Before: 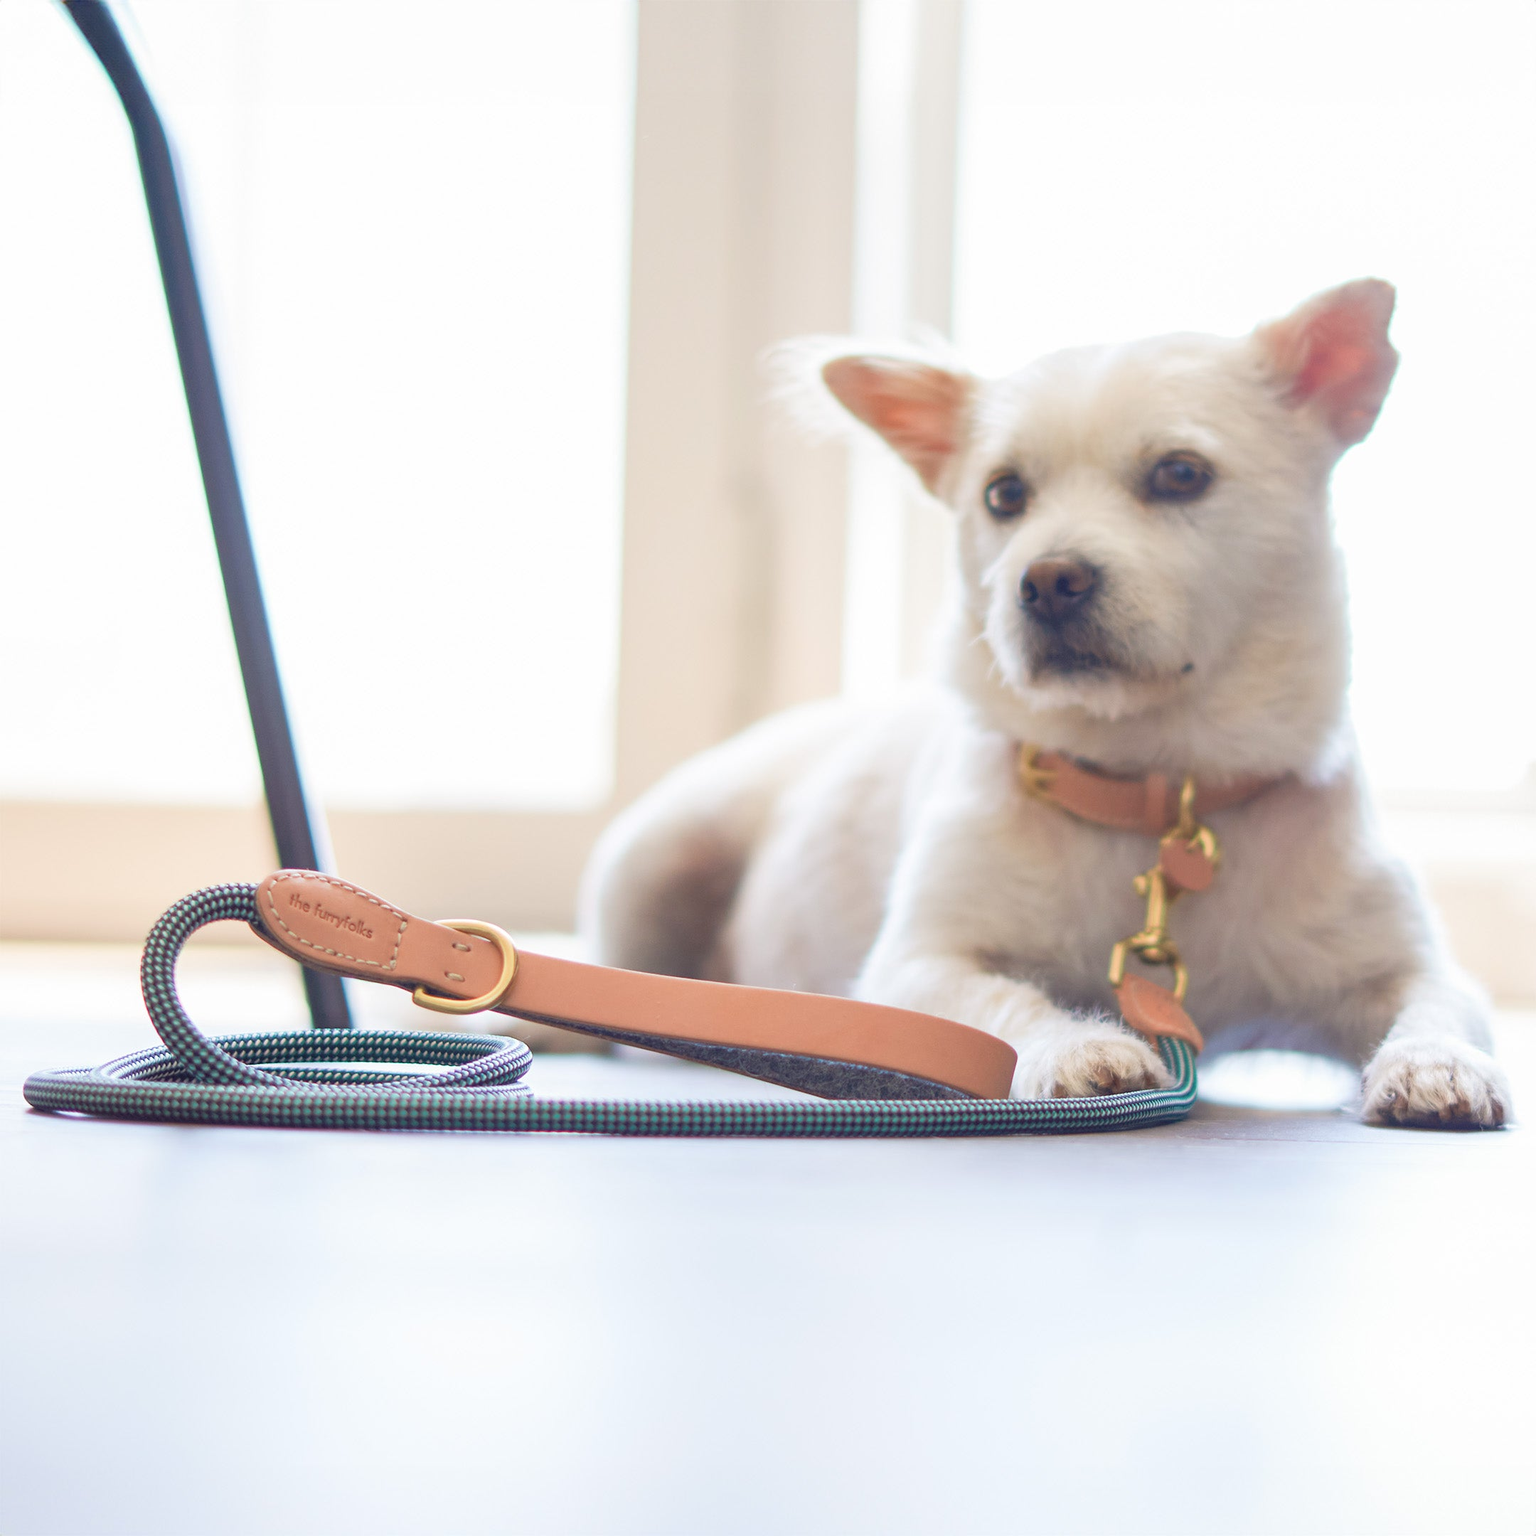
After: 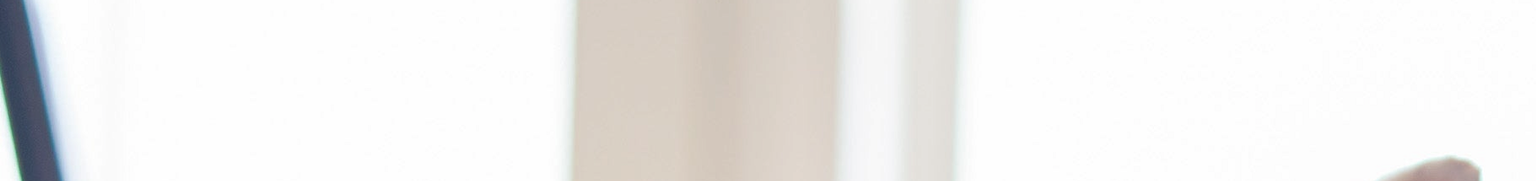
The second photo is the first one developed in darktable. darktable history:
crop and rotate: left 9.644%, top 9.491%, right 6.021%, bottom 80.509%
tone curve: curves: ch0 [(0, 0) (0.8, 0.757) (1, 1)], color space Lab, linked channels, preserve colors none
